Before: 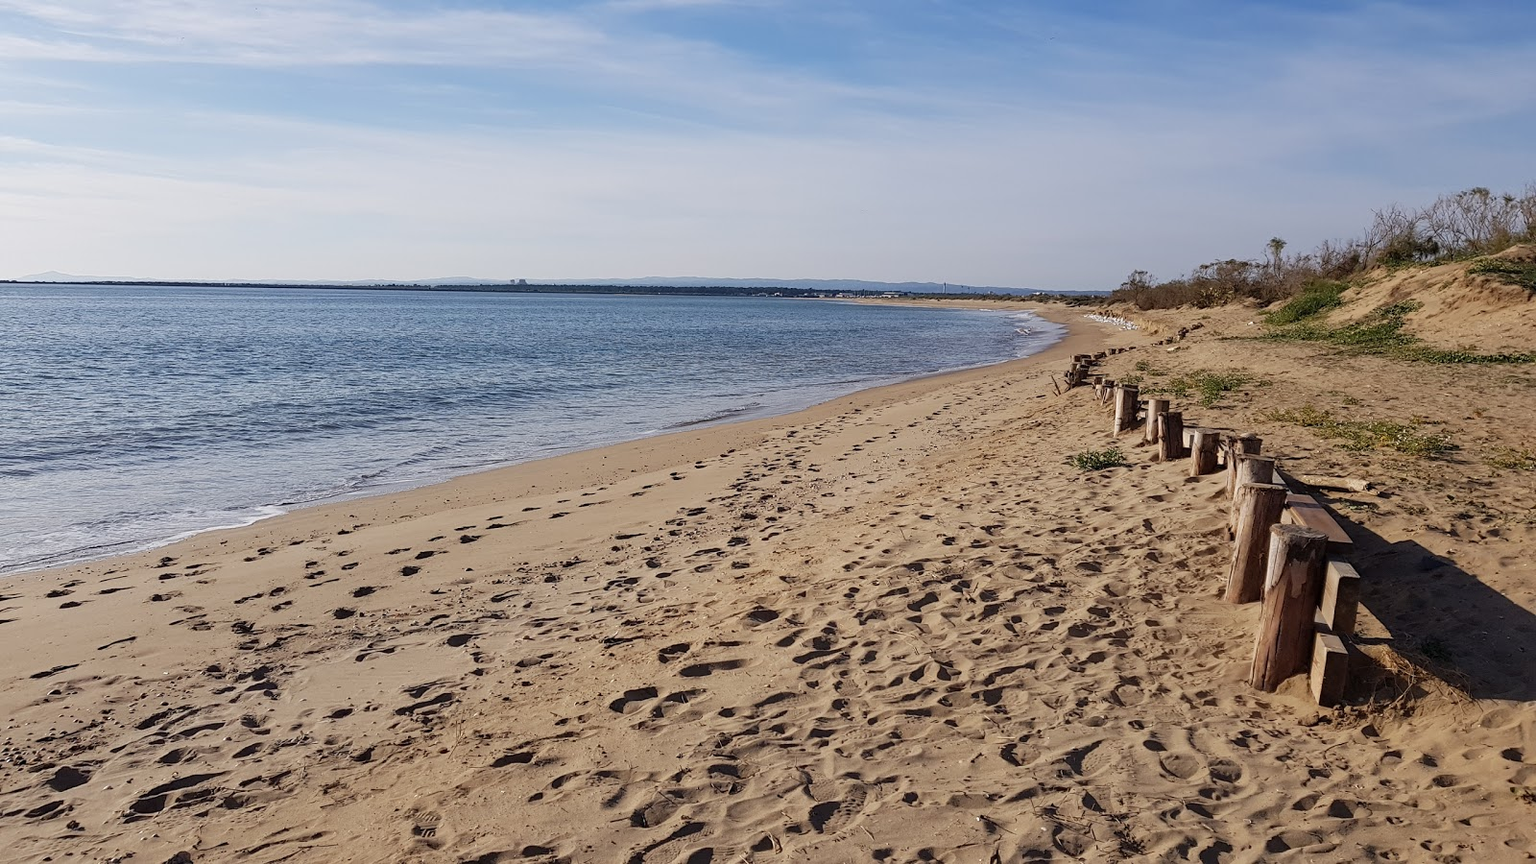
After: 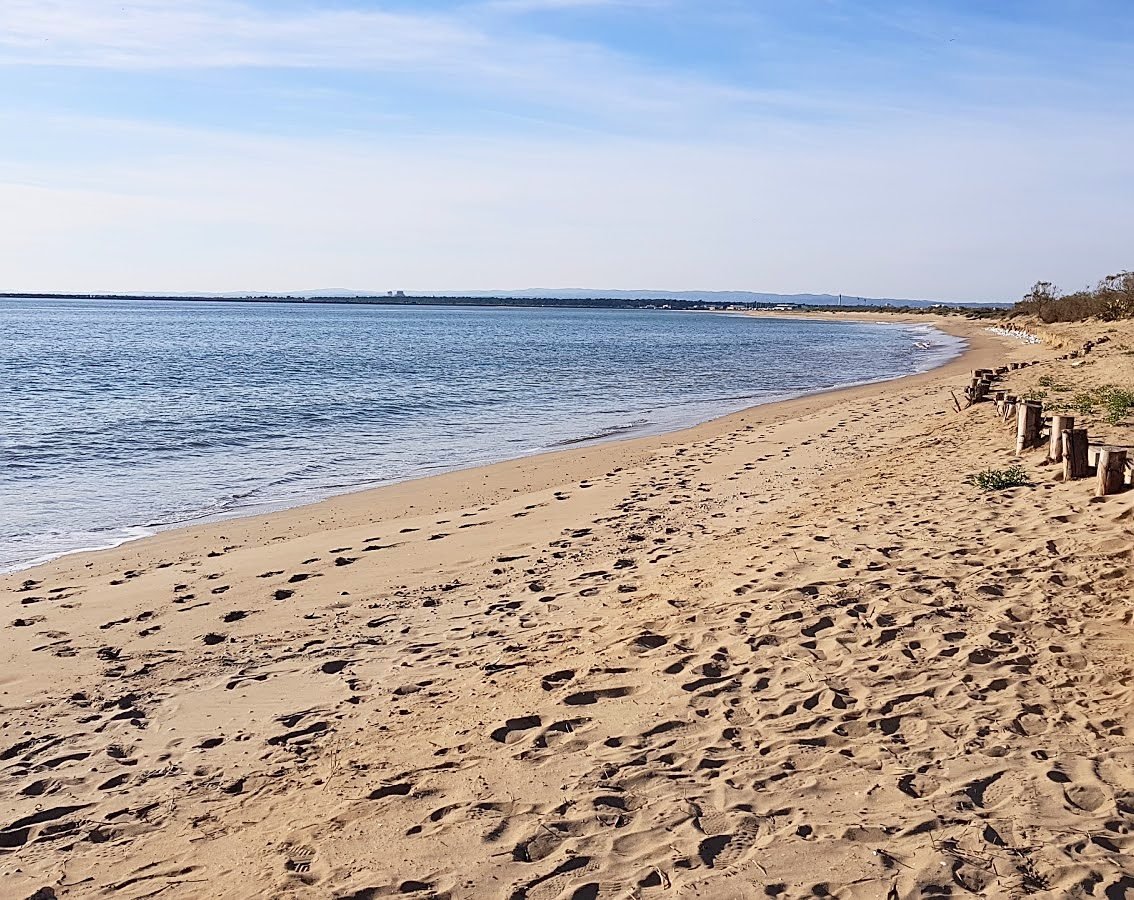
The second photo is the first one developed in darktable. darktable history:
contrast brightness saturation: contrast 0.203, brightness 0.151, saturation 0.149
crop and rotate: left 9.02%, right 20.092%
sharpen: on, module defaults
